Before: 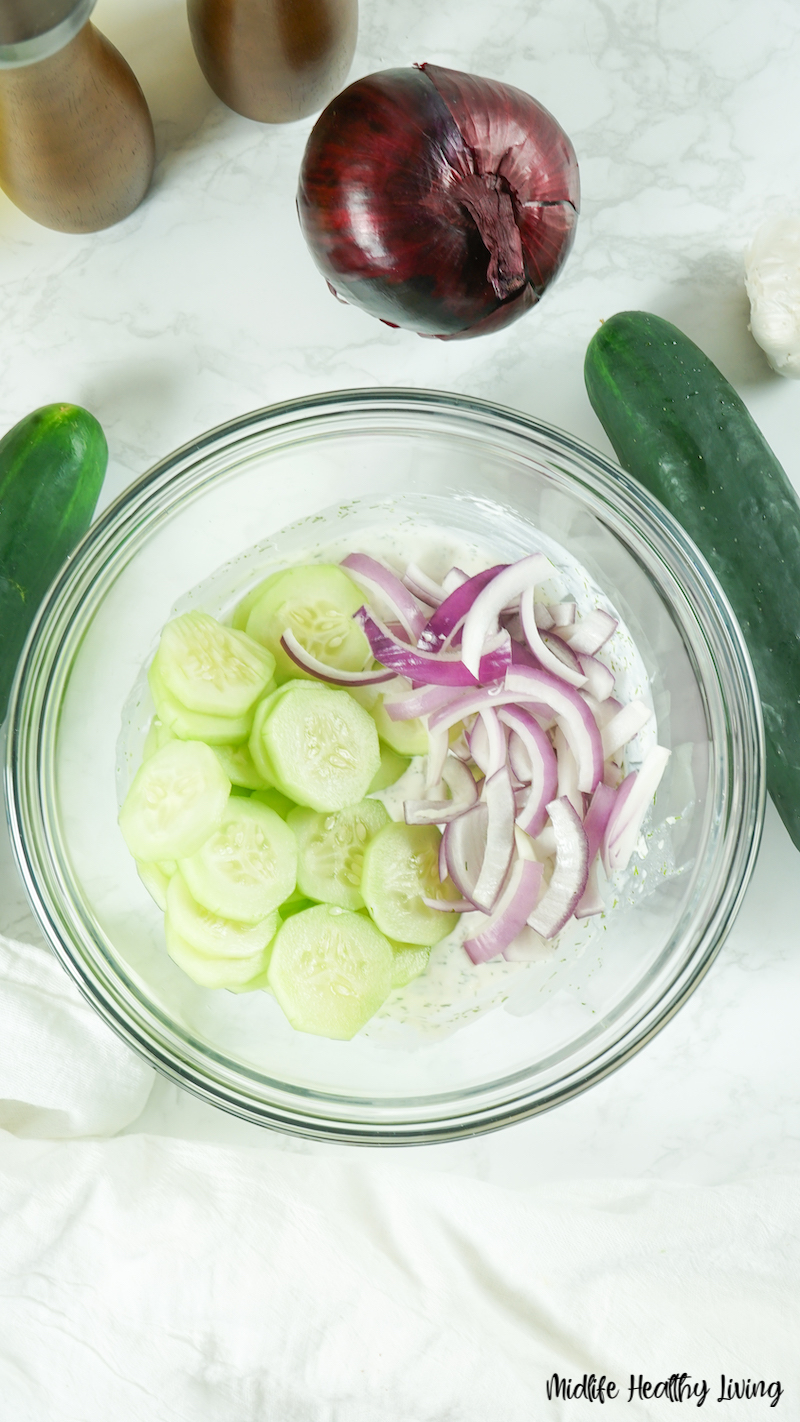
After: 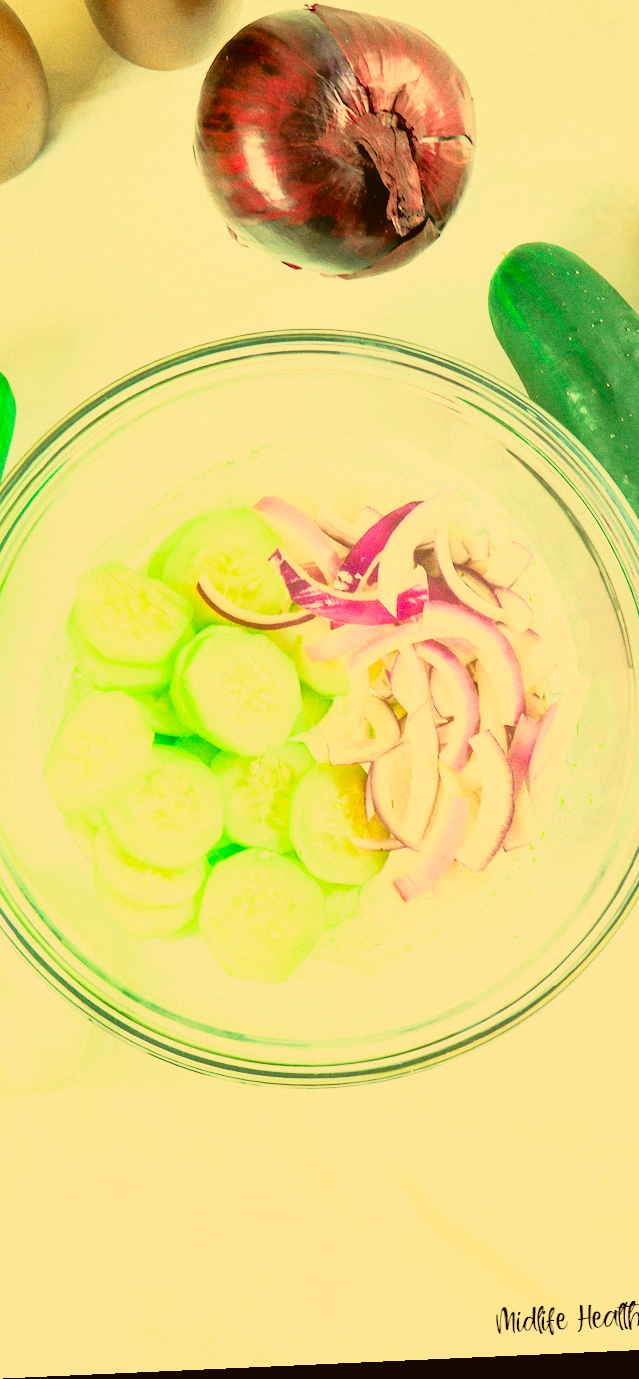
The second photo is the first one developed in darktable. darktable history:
filmic rgb: black relative exposure -7.65 EV, white relative exposure 4.56 EV, hardness 3.61
white balance: red 1.08, blue 0.791
shadows and highlights: on, module defaults
tone curve: curves: ch0 [(0, 0.015) (0.091, 0.055) (0.184, 0.159) (0.304, 0.382) (0.492, 0.579) (0.628, 0.755) (0.832, 0.932) (0.984, 0.963)]; ch1 [(0, 0) (0.34, 0.235) (0.493, 0.5) (0.554, 0.56) (0.764, 0.815) (1, 1)]; ch2 [(0, 0) (0.44, 0.458) (0.476, 0.477) (0.542, 0.586) (0.674, 0.724) (1, 1)], color space Lab, independent channels, preserve colors none
crop and rotate: left 13.15%, top 5.251%, right 12.609%
grain: coarseness 0.09 ISO
exposure: black level correction 0, exposure 1.1 EV, compensate exposure bias true, compensate highlight preservation false
rotate and perspective: rotation -2.56°, automatic cropping off
